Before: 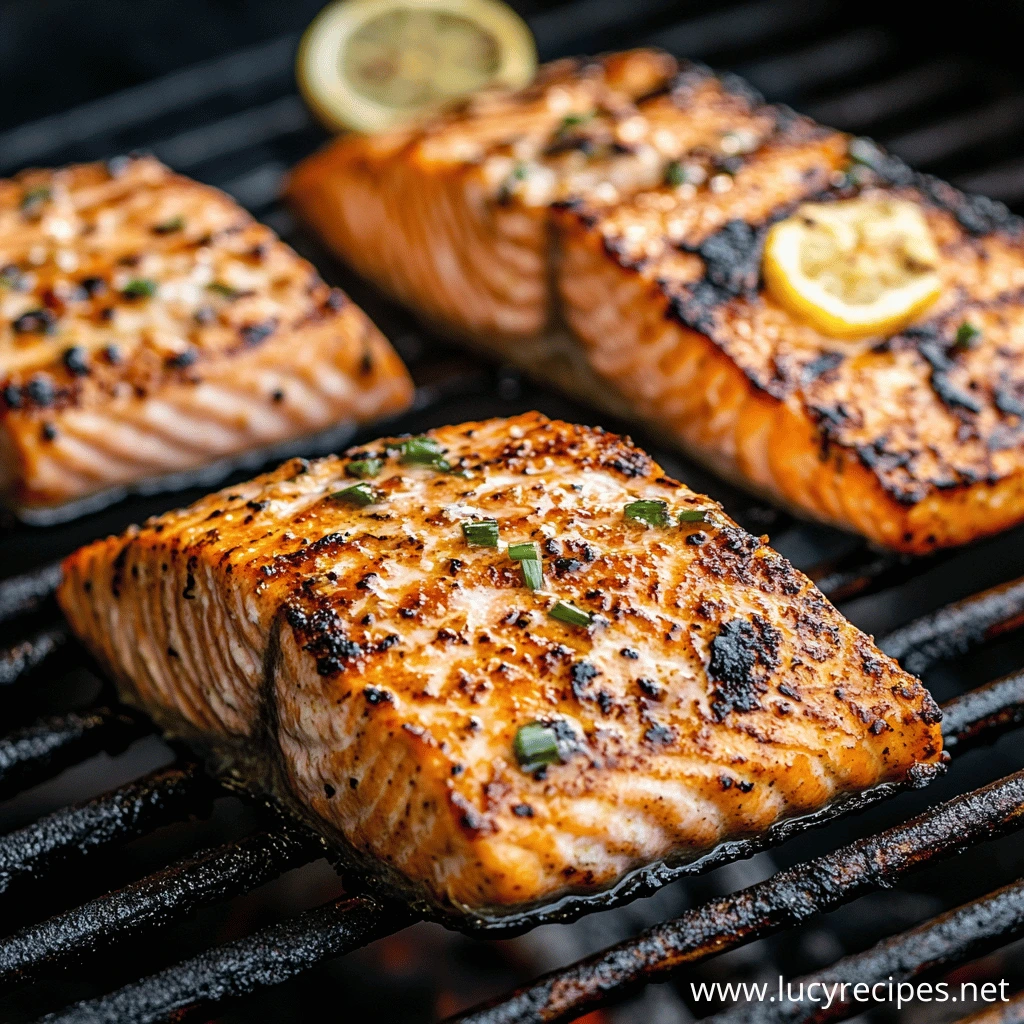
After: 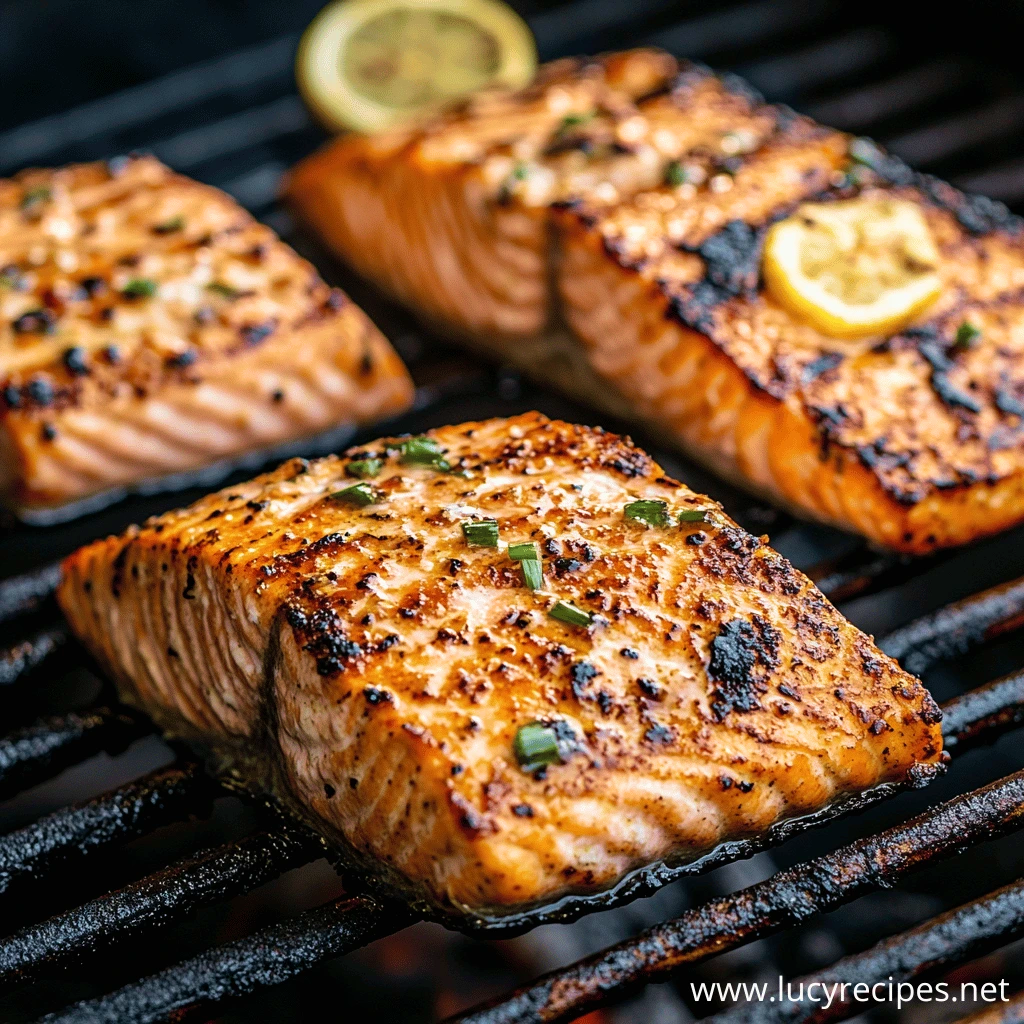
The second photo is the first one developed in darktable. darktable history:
velvia: strength 44.56%
